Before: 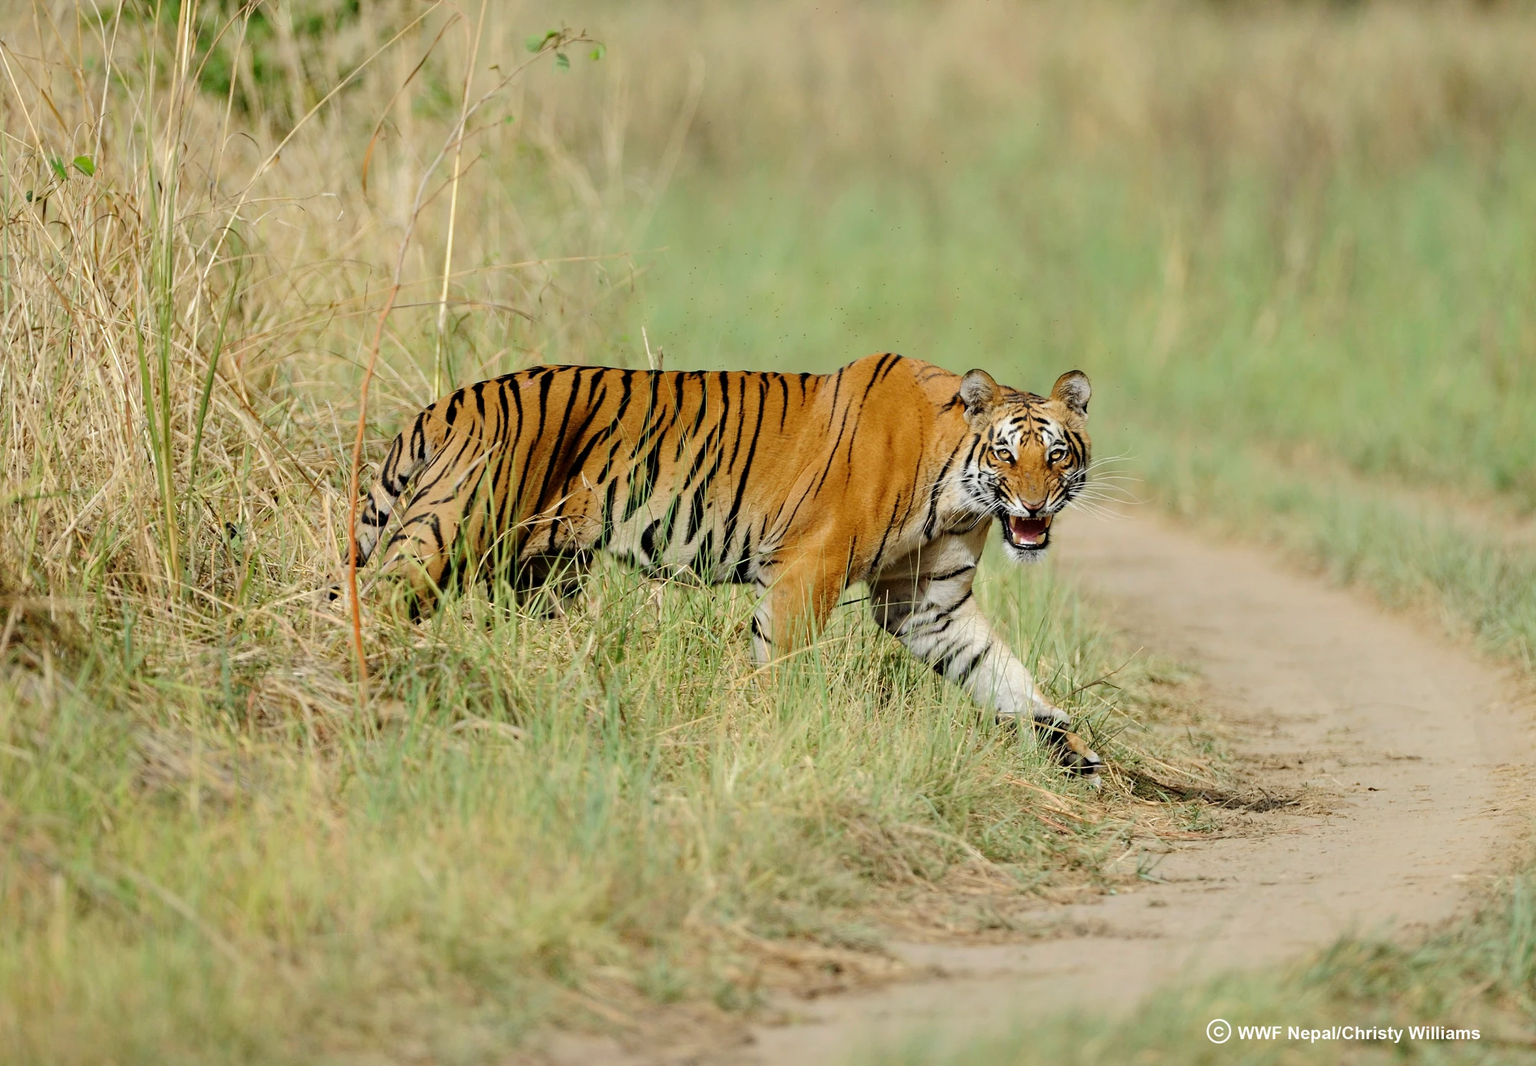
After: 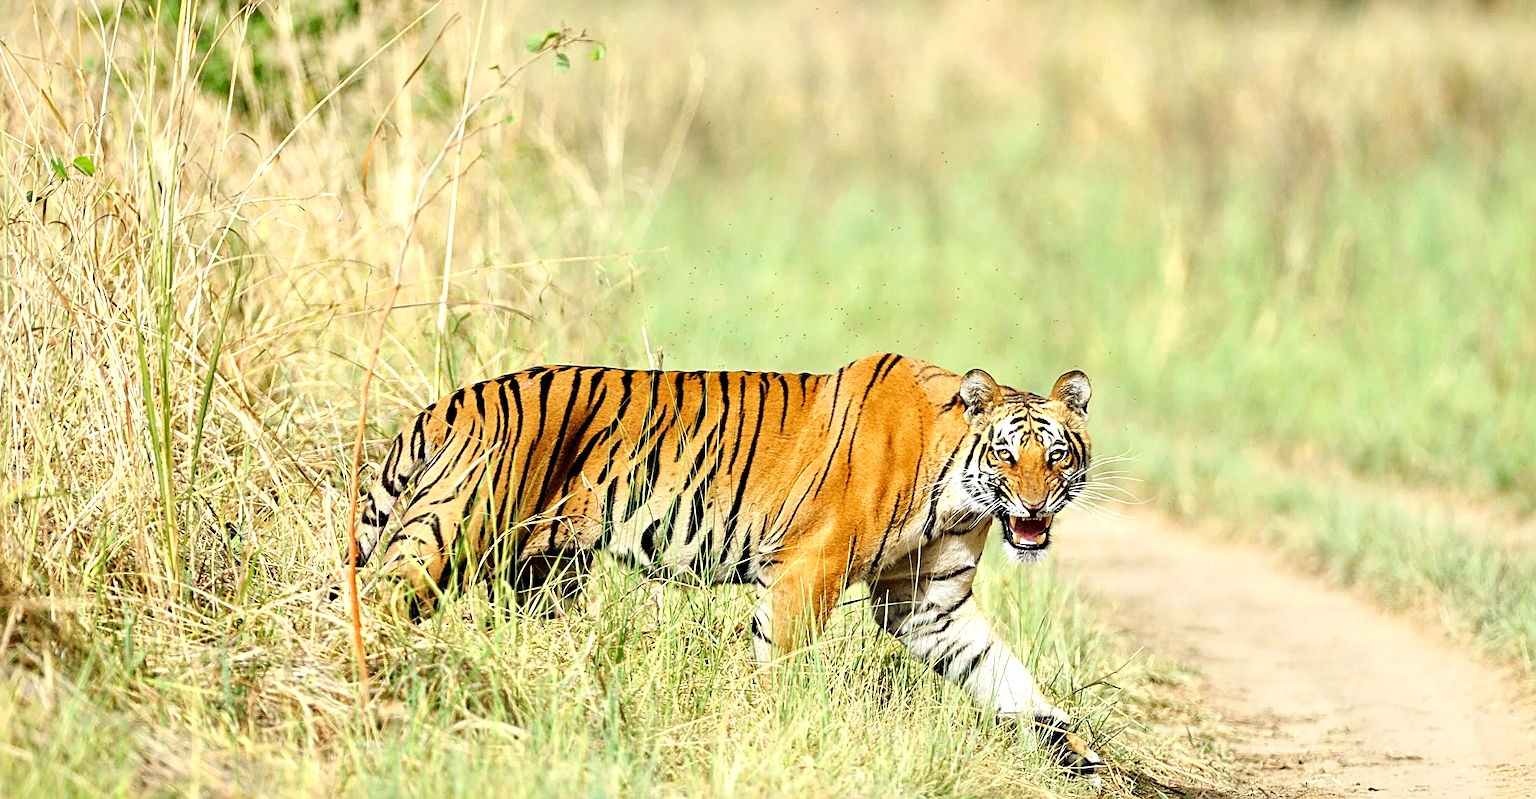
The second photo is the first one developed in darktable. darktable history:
local contrast: mode bilateral grid, contrast 19, coarseness 50, detail 162%, midtone range 0.2
tone curve: curves: ch0 [(0, 0) (0.003, 0.023) (0.011, 0.025) (0.025, 0.029) (0.044, 0.047) (0.069, 0.079) (0.1, 0.113) (0.136, 0.152) (0.177, 0.199) (0.224, 0.26) (0.277, 0.333) (0.335, 0.404) (0.399, 0.48) (0.468, 0.559) (0.543, 0.635) (0.623, 0.713) (0.709, 0.797) (0.801, 0.879) (0.898, 0.953) (1, 1)]
sharpen: on, module defaults
crop: bottom 24.984%
exposure: black level correction 0.001, exposure 0.499 EV, compensate highlight preservation false
